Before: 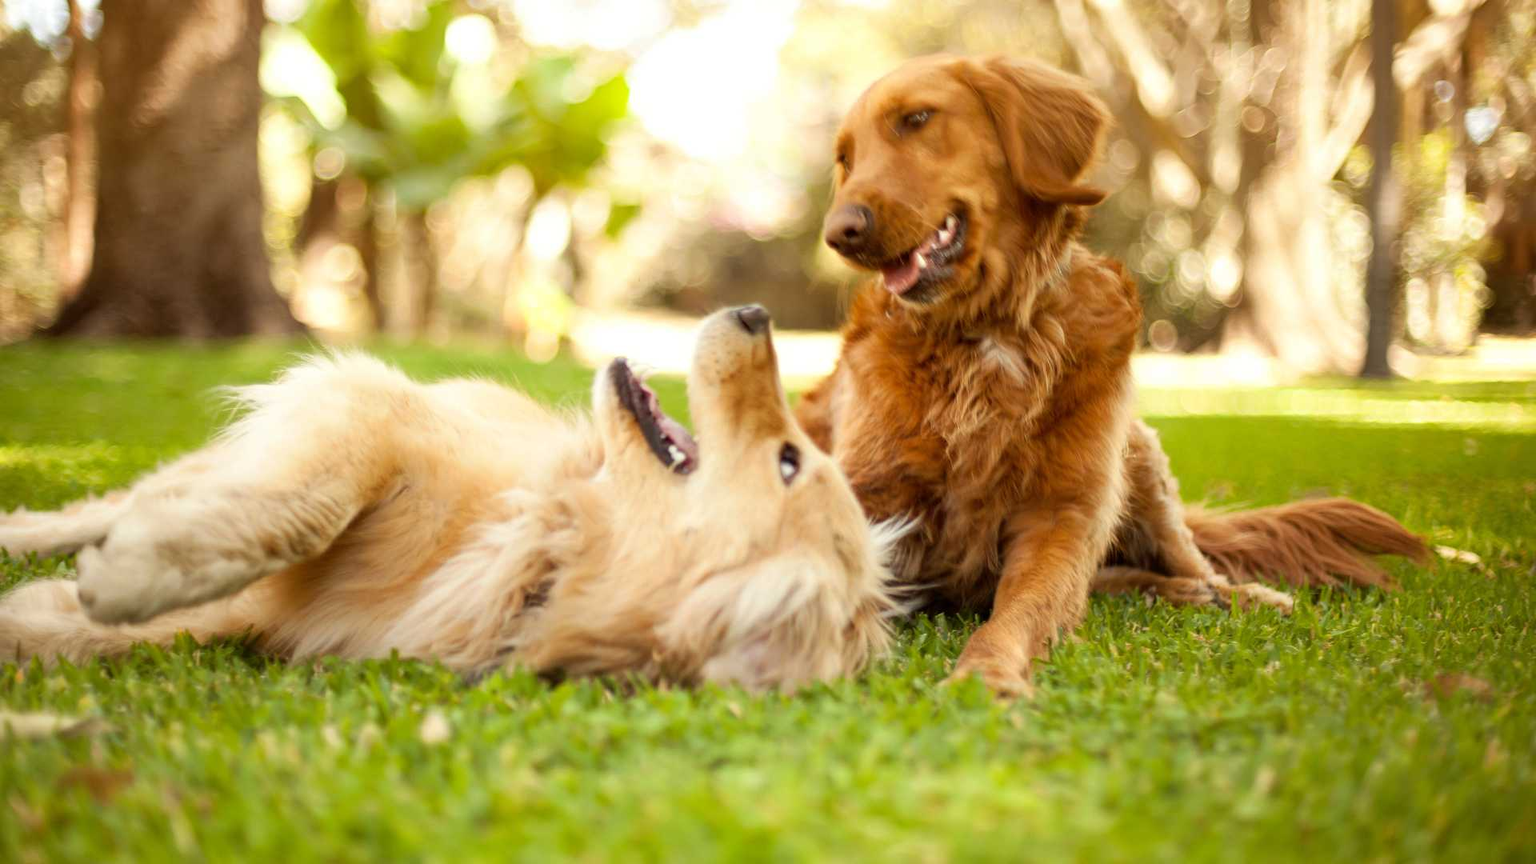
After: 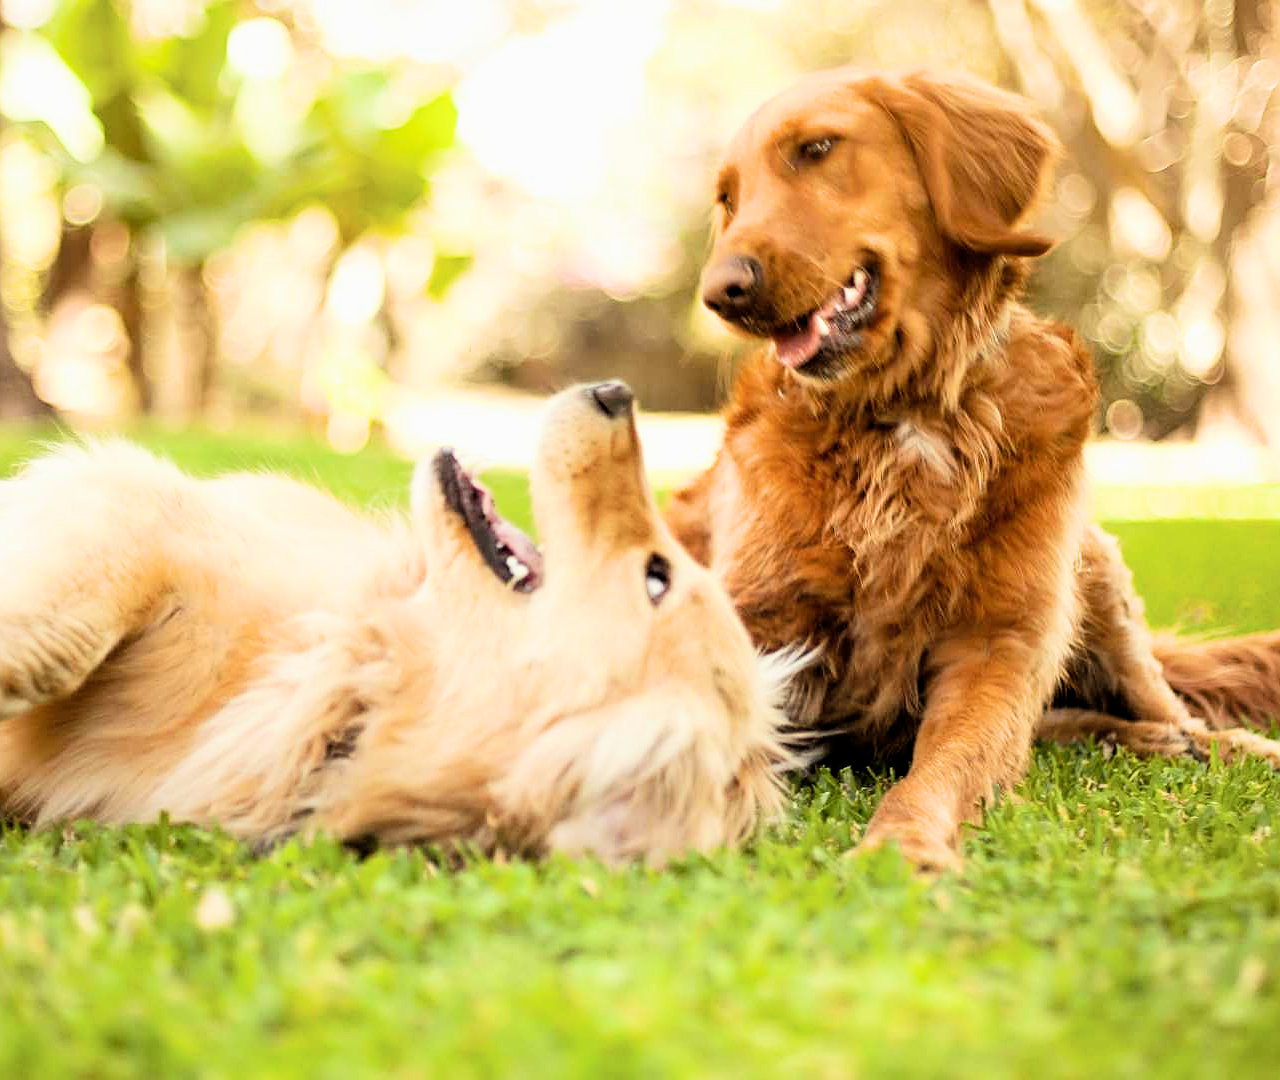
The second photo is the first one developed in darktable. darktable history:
exposure: black level correction 0, exposure 0.499 EV, compensate highlight preservation false
sharpen: on, module defaults
filmic rgb: middle gray luminance 10.05%, black relative exposure -8.65 EV, white relative exposure 3.34 EV, target black luminance 0%, hardness 5.2, latitude 44.6%, contrast 1.309, highlights saturation mix 5.62%, shadows ↔ highlights balance 24.23%
crop: left 17.185%, right 16.128%
